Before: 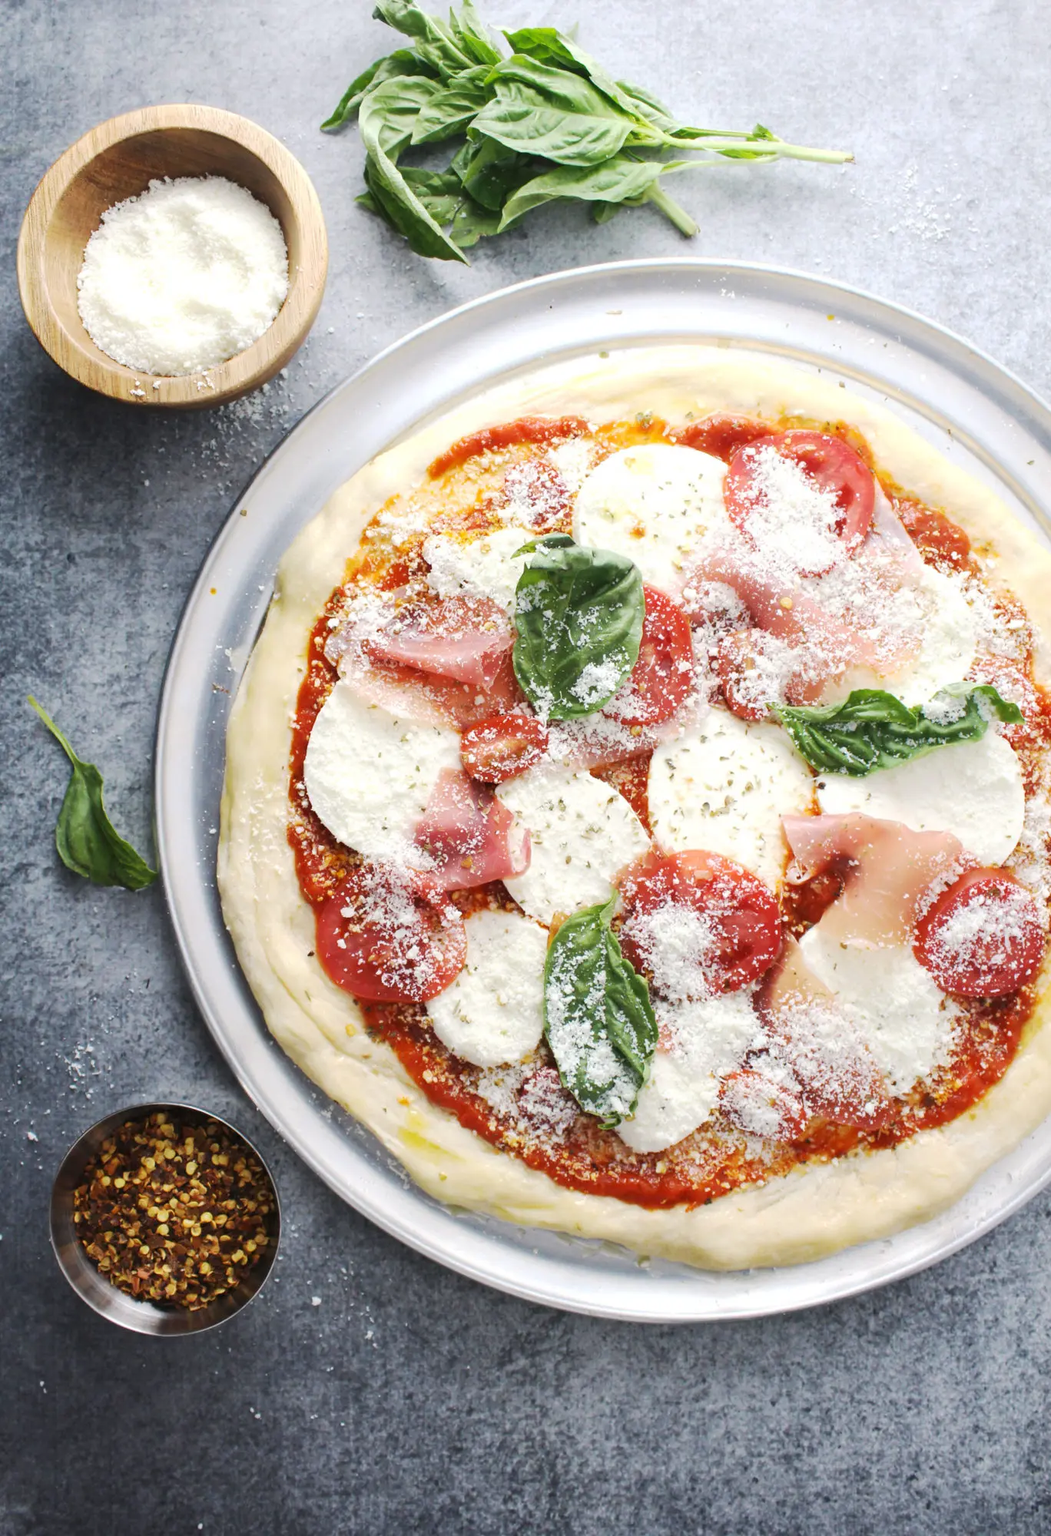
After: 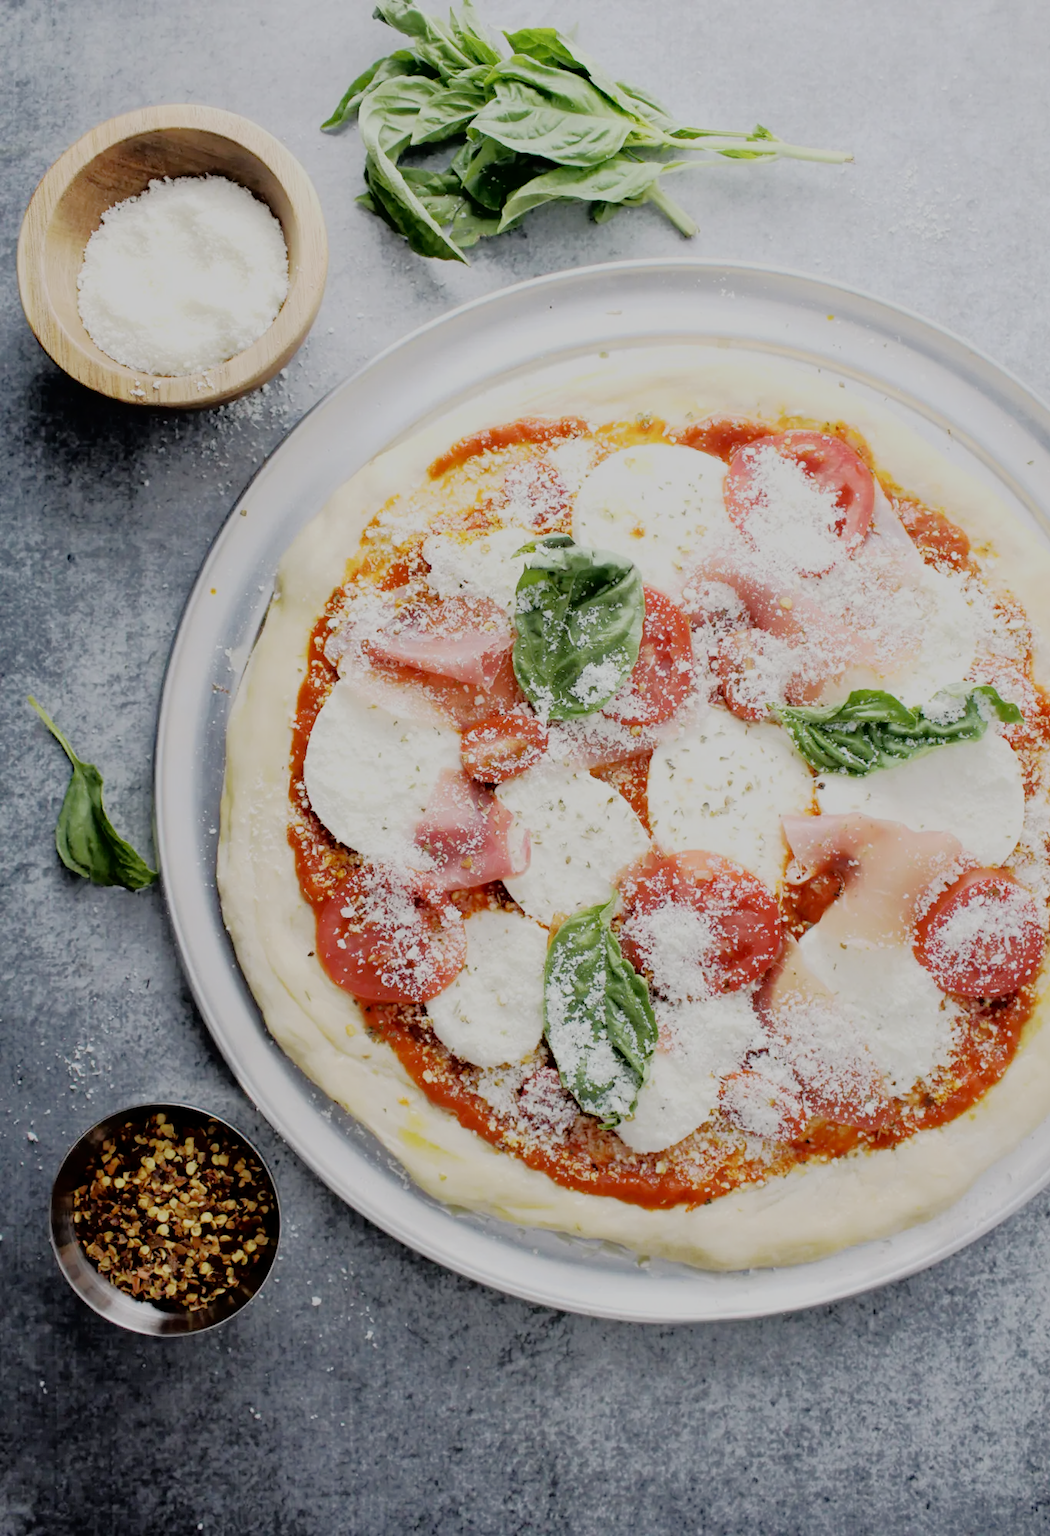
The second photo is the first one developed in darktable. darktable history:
filmic rgb: black relative exposure -8.76 EV, white relative exposure 4.98 EV, target black luminance 0%, hardness 3.77, latitude 65.56%, contrast 0.824, shadows ↔ highlights balance 19.42%, preserve chrominance no, color science v3 (2019), use custom middle-gray values true
tone equalizer: -8 EV -1.85 EV, -7 EV -1.2 EV, -6 EV -1.61 EV, edges refinement/feathering 500, mask exposure compensation -1.57 EV, preserve details no
